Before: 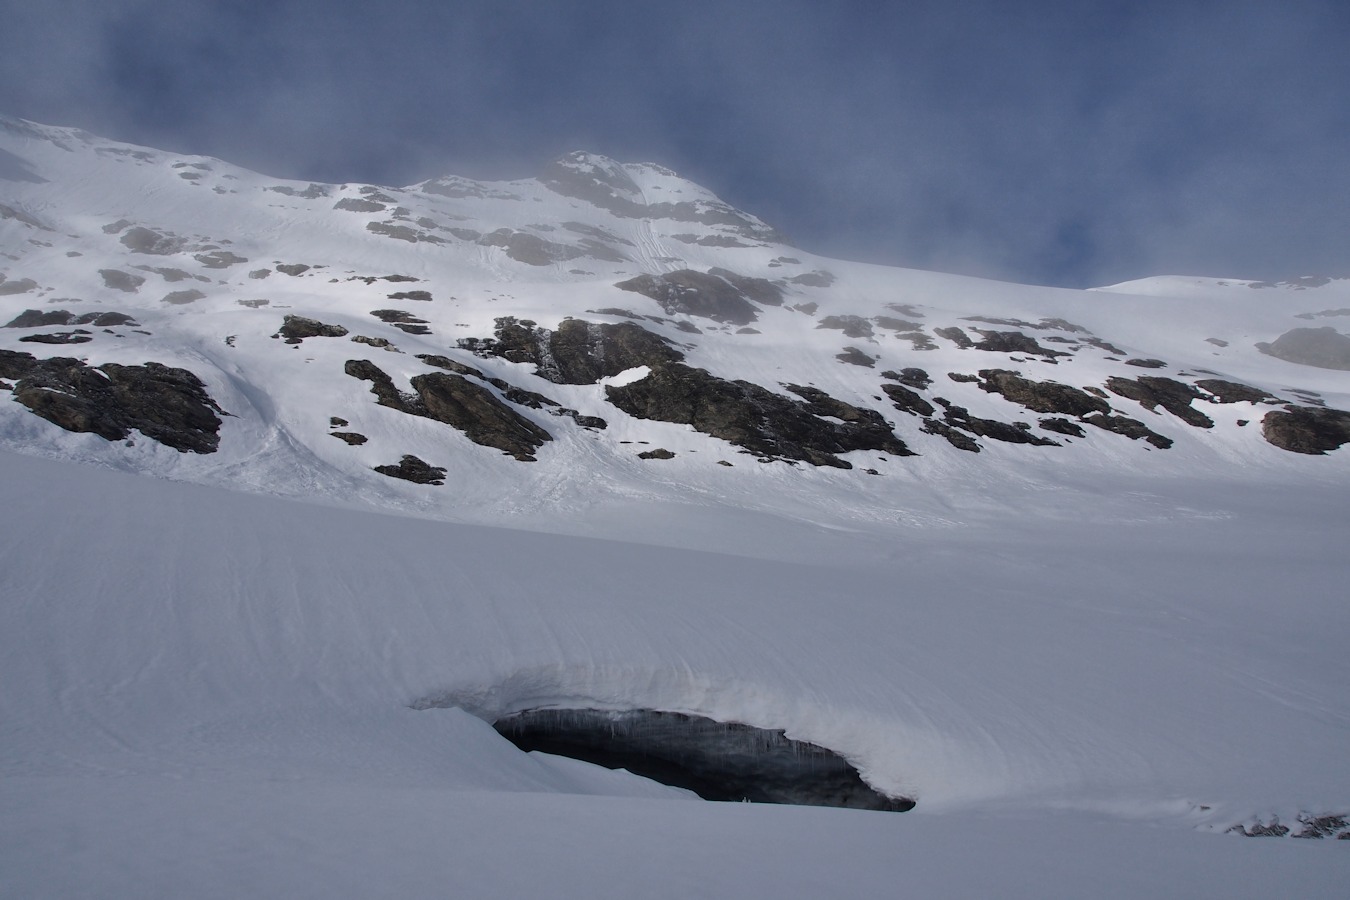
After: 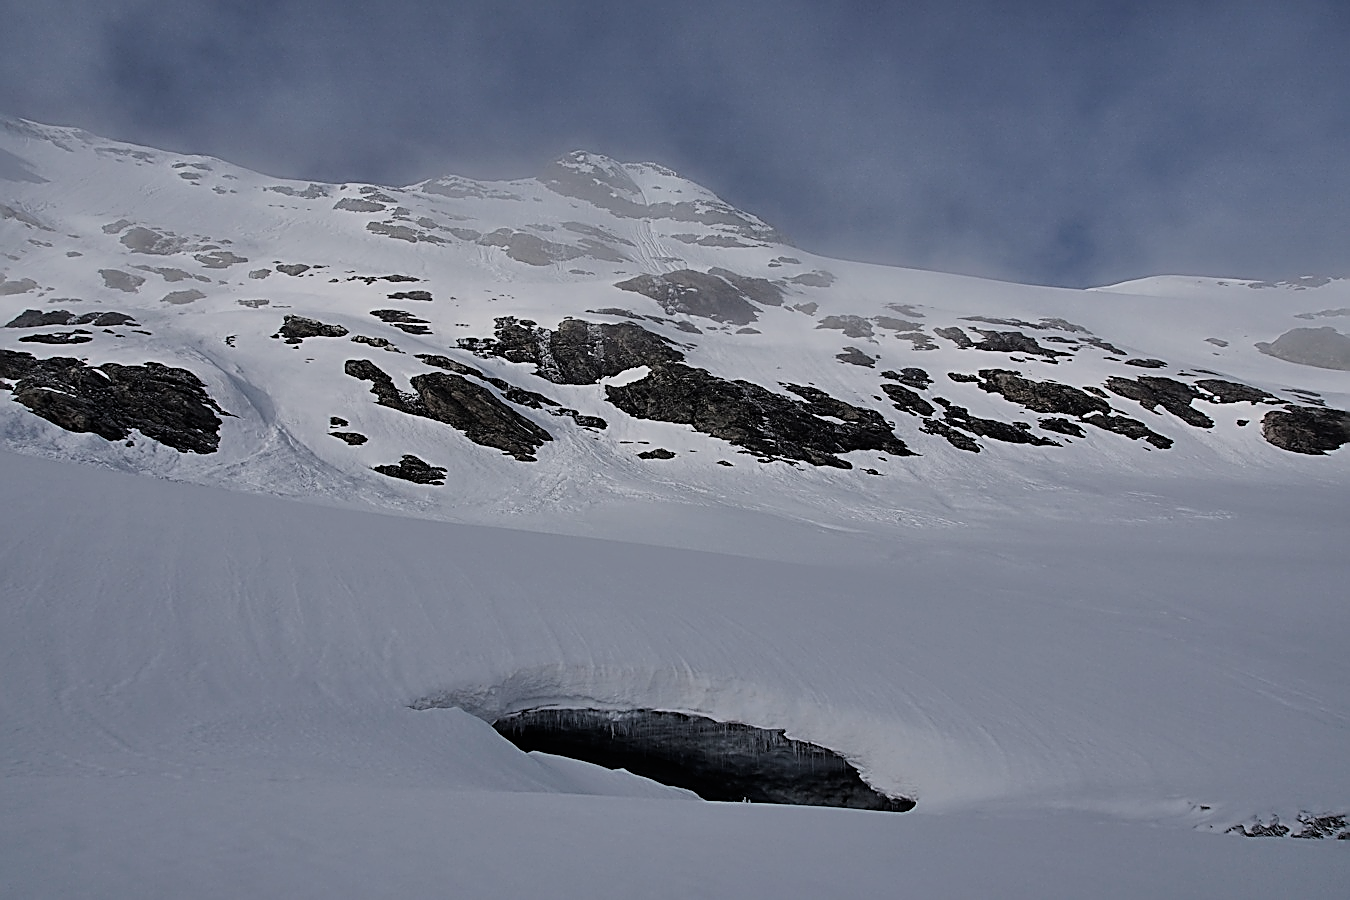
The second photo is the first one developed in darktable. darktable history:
sharpen: amount 1.861
color correction: saturation 0.85
filmic rgb: black relative exposure -7.65 EV, white relative exposure 4.56 EV, hardness 3.61, color science v6 (2022)
